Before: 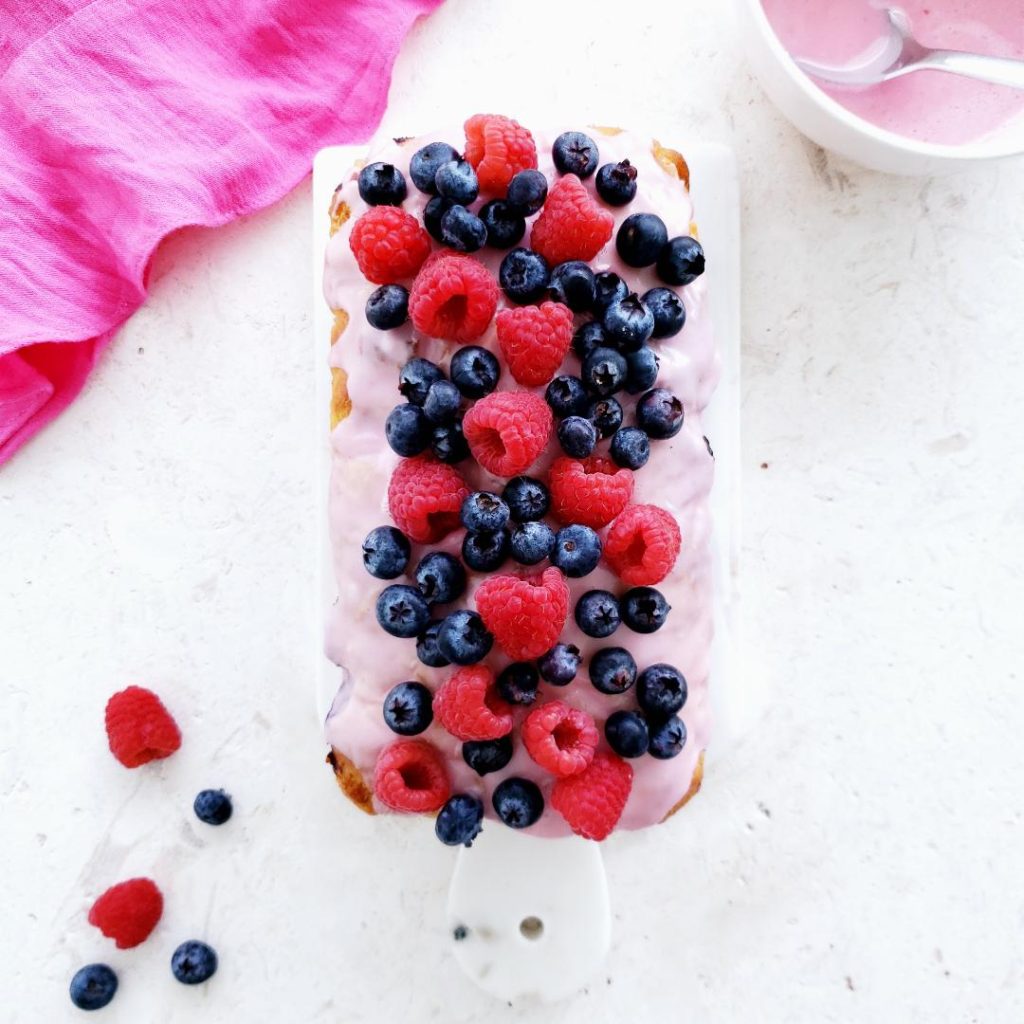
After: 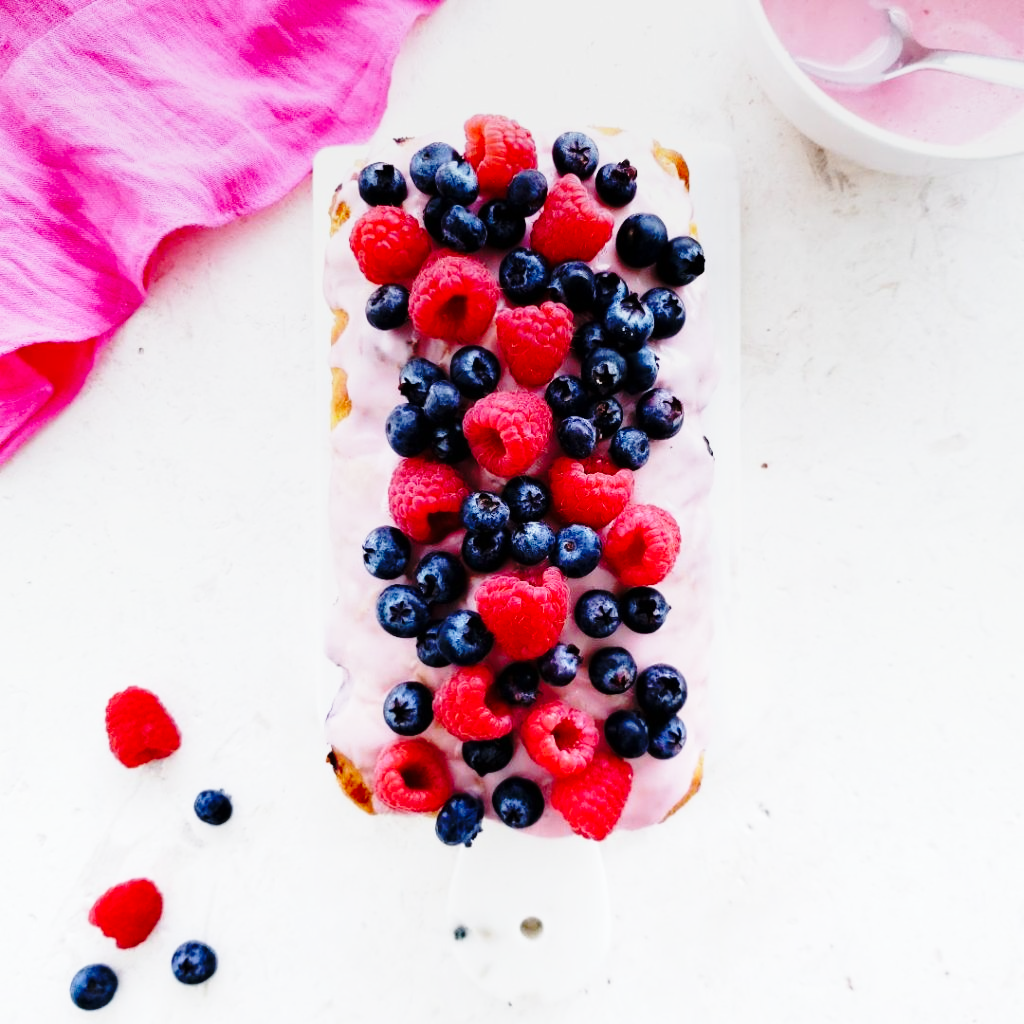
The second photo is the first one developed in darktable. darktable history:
exposure: exposure -0.151 EV, compensate highlight preservation false
base curve: curves: ch0 [(0, 0) (0.04, 0.03) (0.133, 0.232) (0.448, 0.748) (0.843, 0.968) (1, 1)], preserve colors none
graduated density: on, module defaults
